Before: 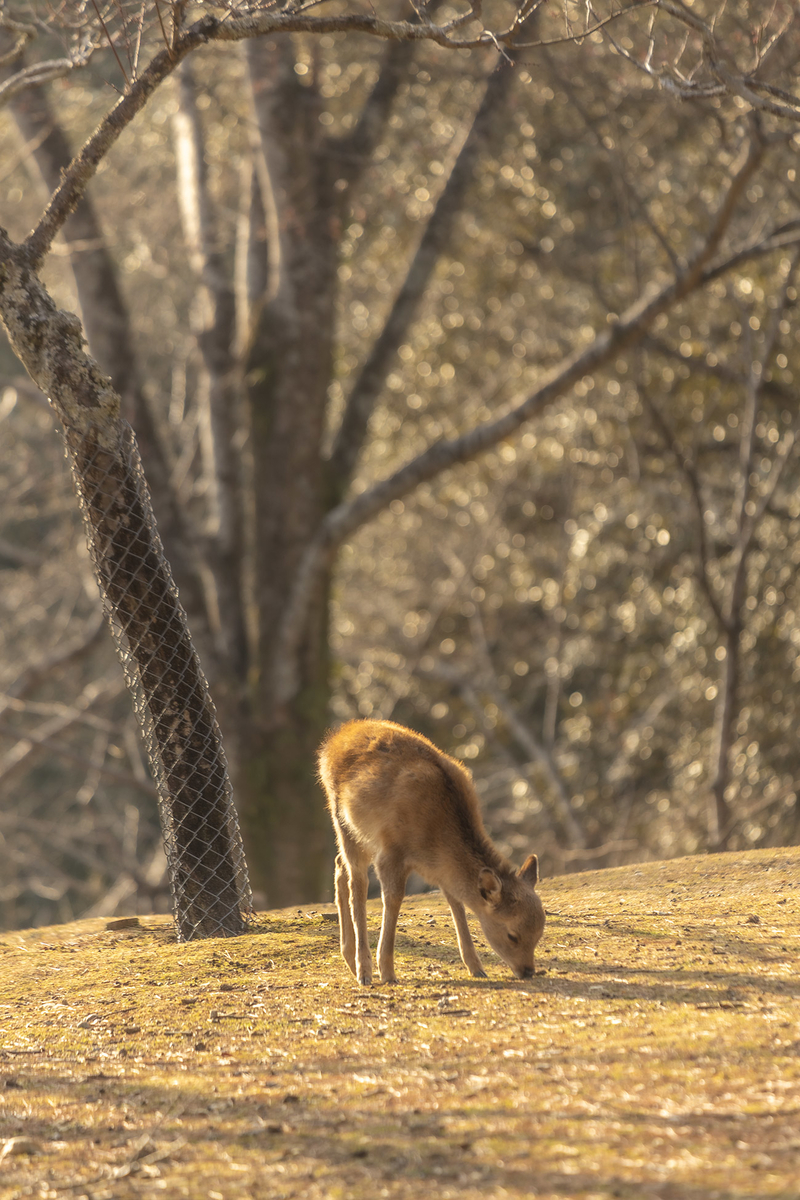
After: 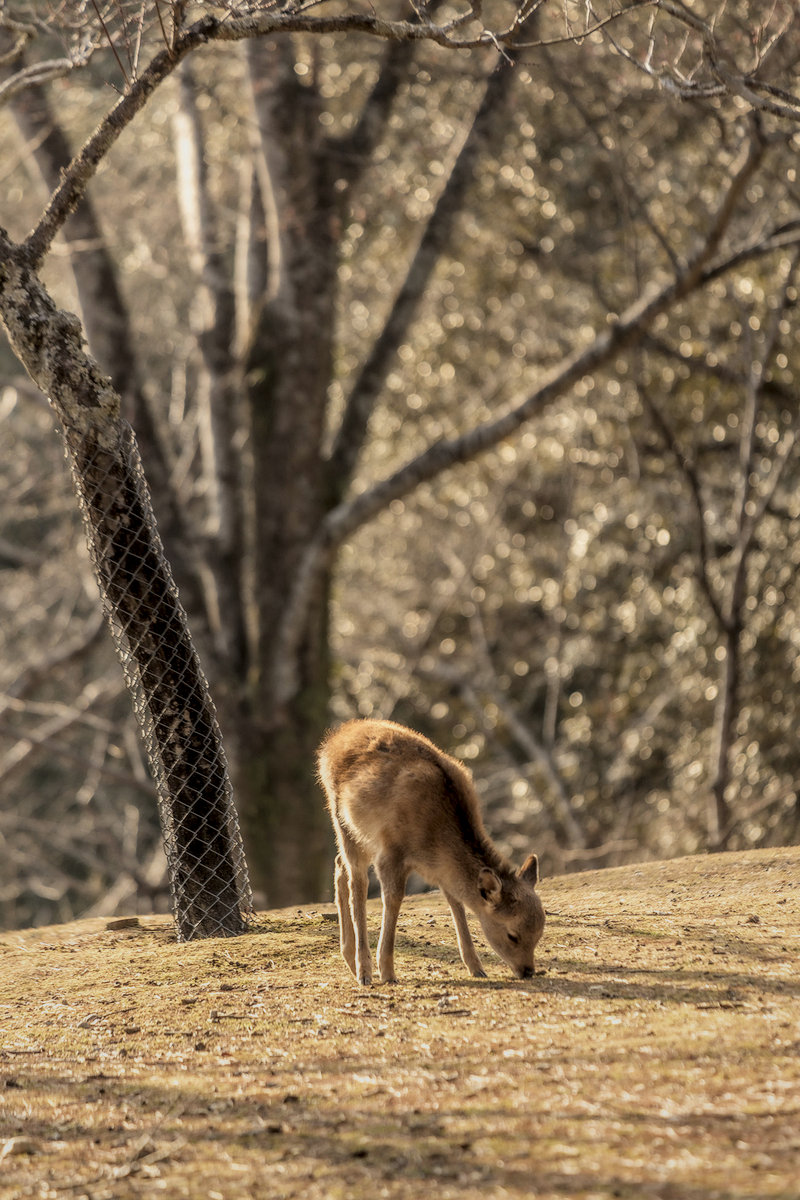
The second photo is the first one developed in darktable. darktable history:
filmic rgb: black relative exposure -7.65 EV, white relative exposure 4.56 EV, hardness 3.61, contrast 0.985, color science v5 (2021), contrast in shadows safe, contrast in highlights safe
shadows and highlights: shadows -20.19, white point adjustment -2.17, highlights -34.8
local contrast: highlights 60%, shadows 61%, detail 160%
